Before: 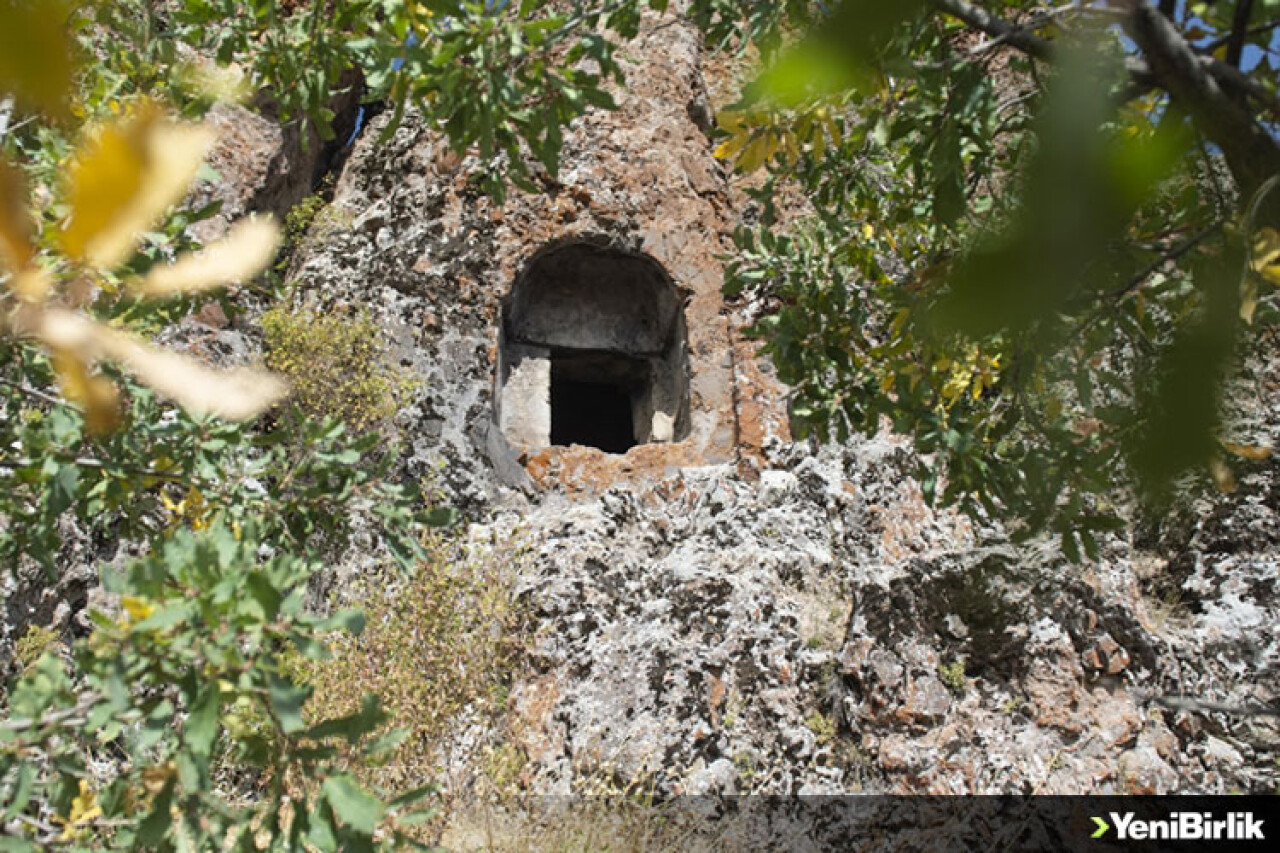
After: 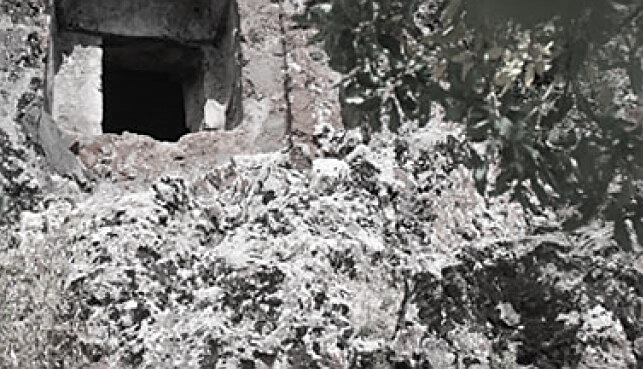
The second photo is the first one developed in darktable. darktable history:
color contrast: green-magenta contrast 0.3, blue-yellow contrast 0.15
sharpen: on, module defaults
crop: left 35.03%, top 36.625%, right 14.663%, bottom 20.057%
white balance: red 1.009, blue 1.027
